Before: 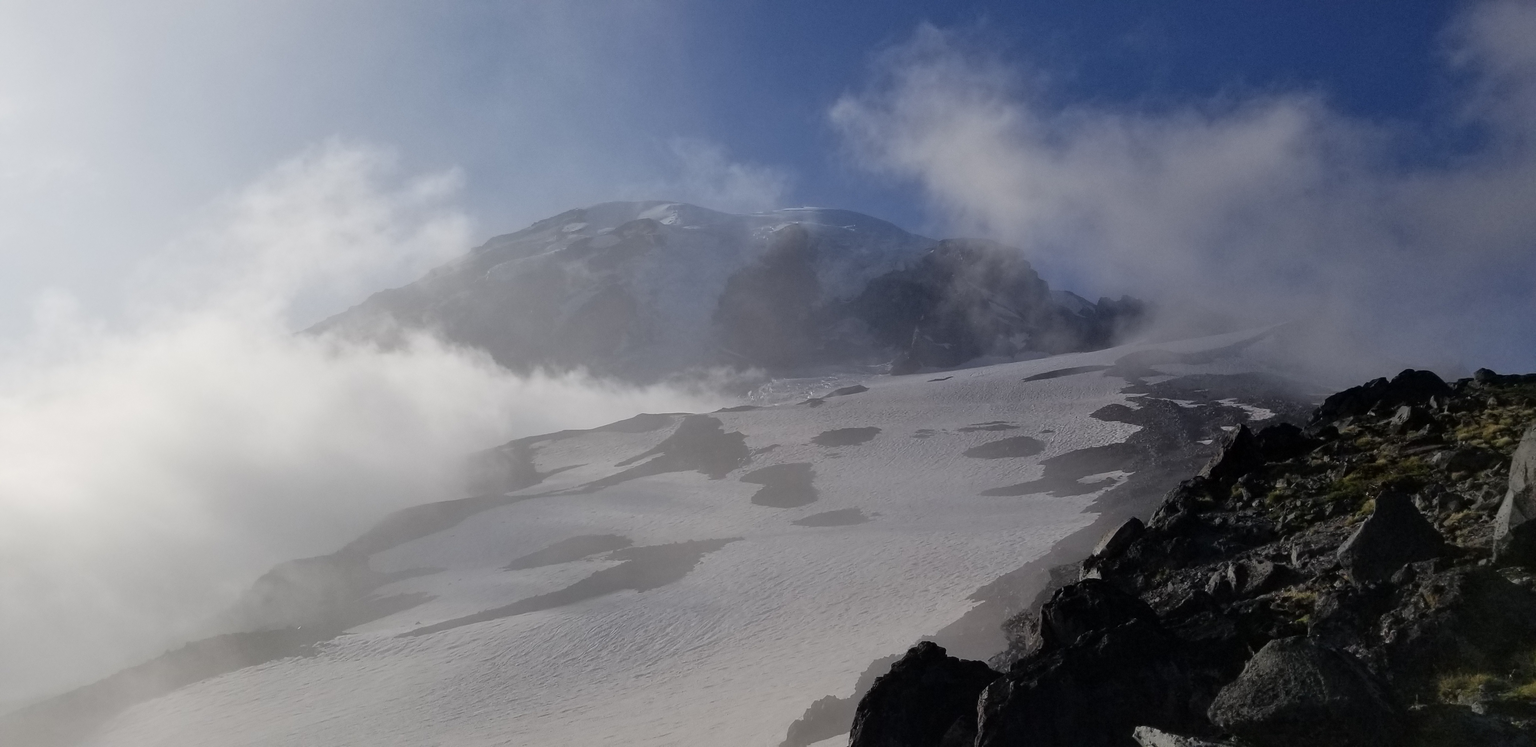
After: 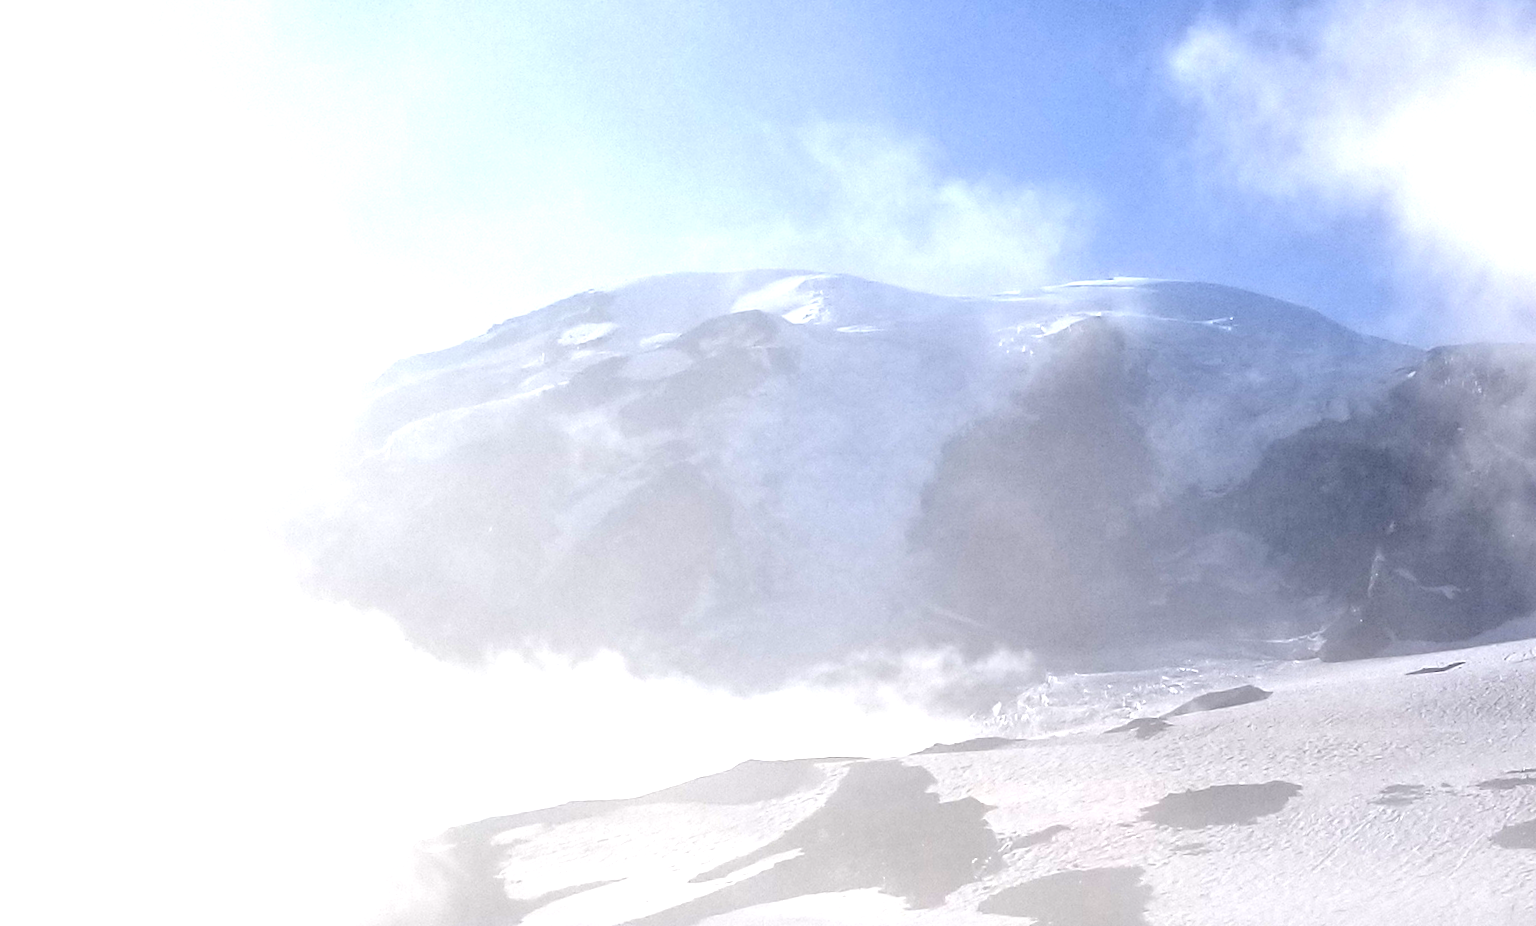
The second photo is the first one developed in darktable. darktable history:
crop: left 20.248%, top 10.86%, right 35.675%, bottom 34.321%
exposure: black level correction 0.001, exposure 1.84 EV, compensate highlight preservation false
rotate and perspective: rotation -1°, crop left 0.011, crop right 0.989, crop top 0.025, crop bottom 0.975
